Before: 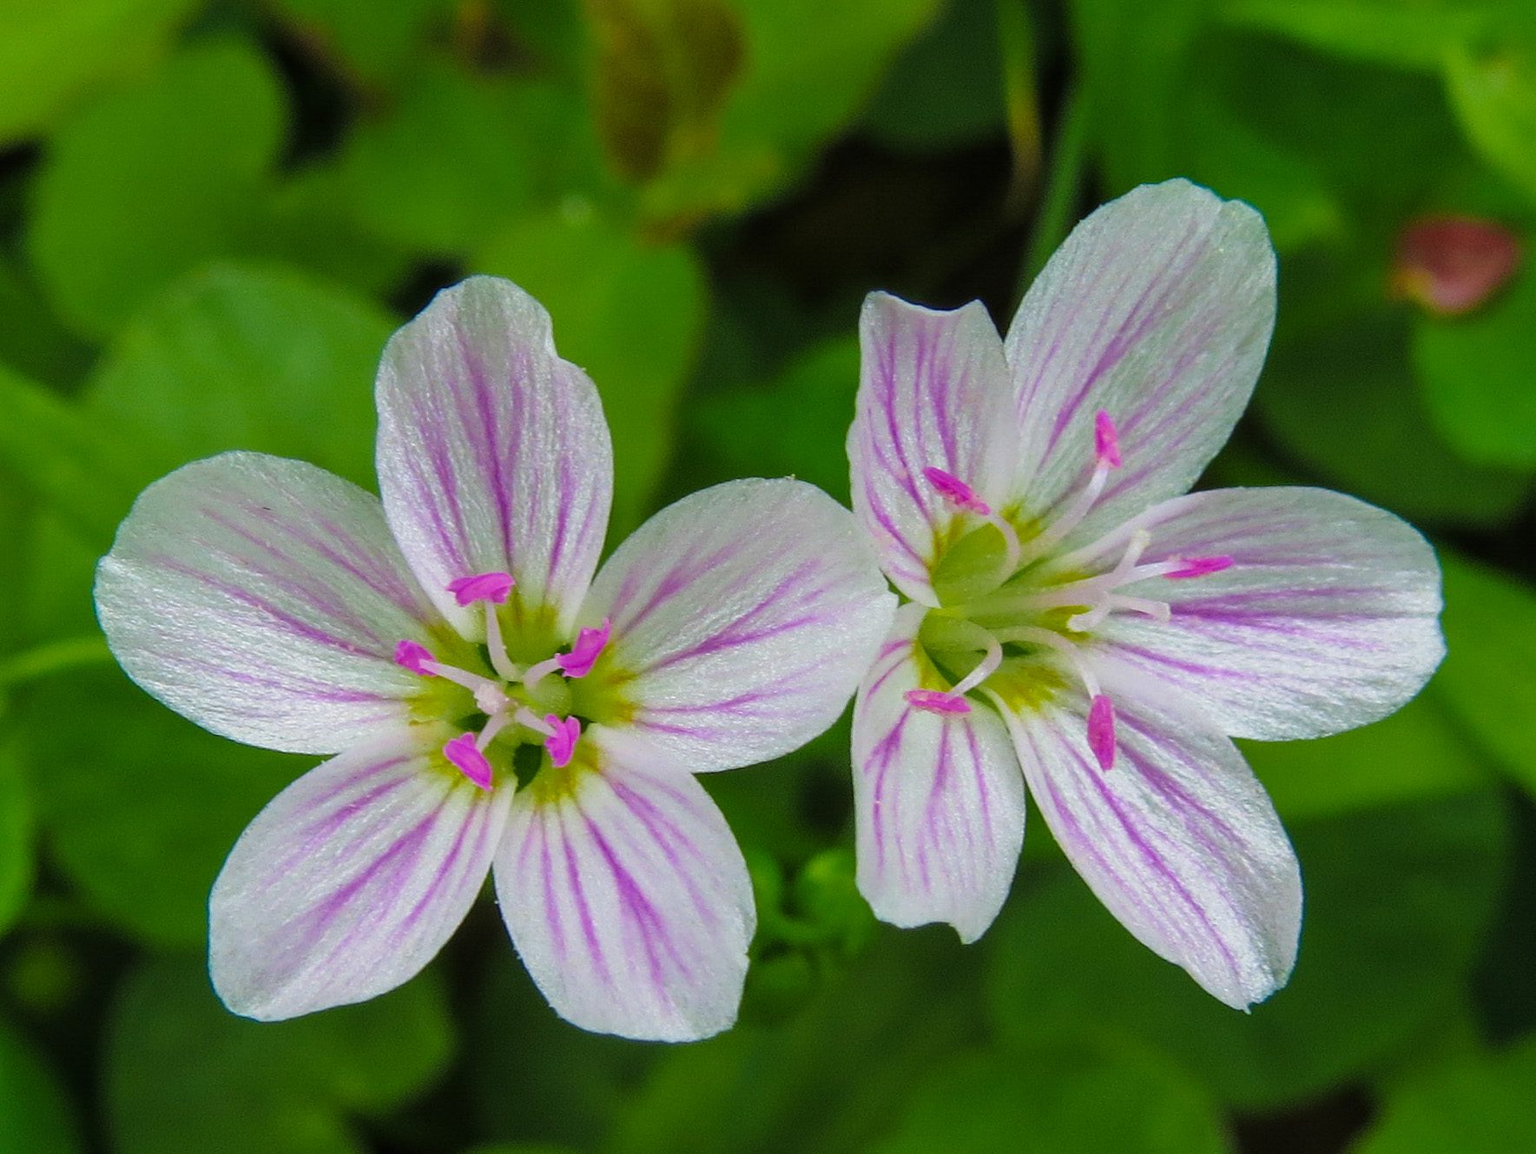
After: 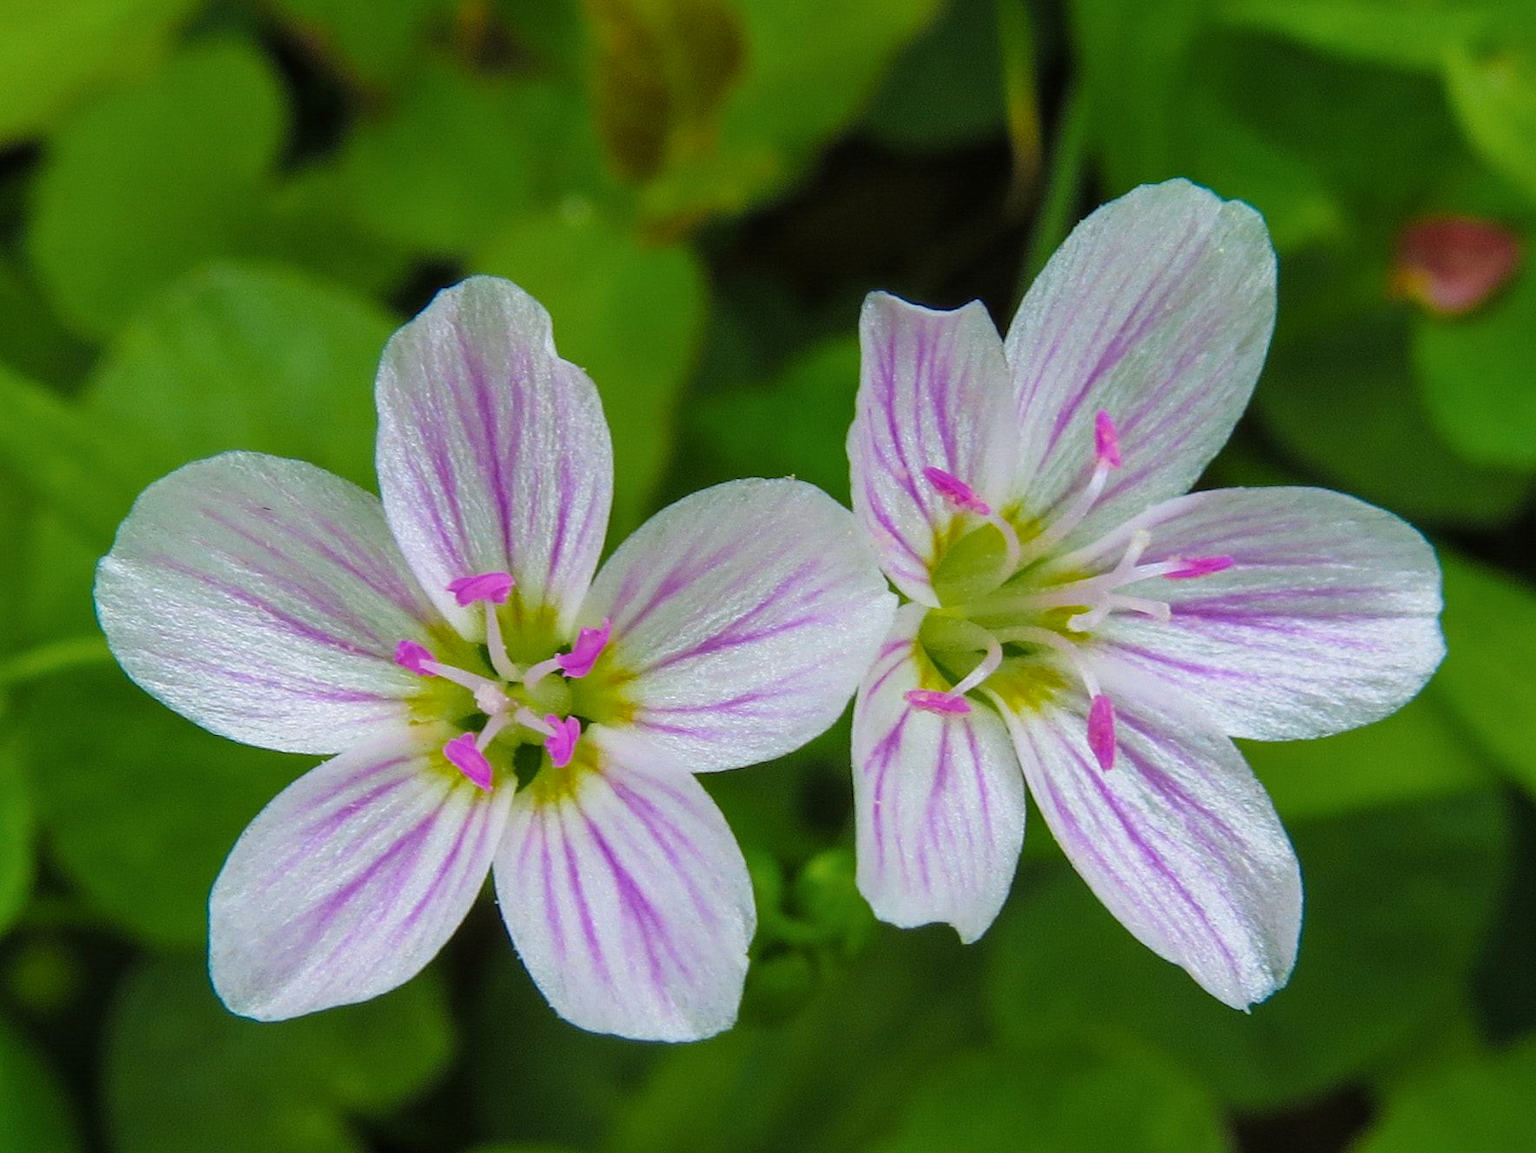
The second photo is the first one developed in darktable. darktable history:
color calibration: output R [1.063, -0.012, -0.003, 0], output G [0, 1.022, 0.021, 0], output B [-0.079, 0.047, 1, 0], illuminant as shot in camera, x 0.358, y 0.373, temperature 4628.91 K, gamut compression 1.64
